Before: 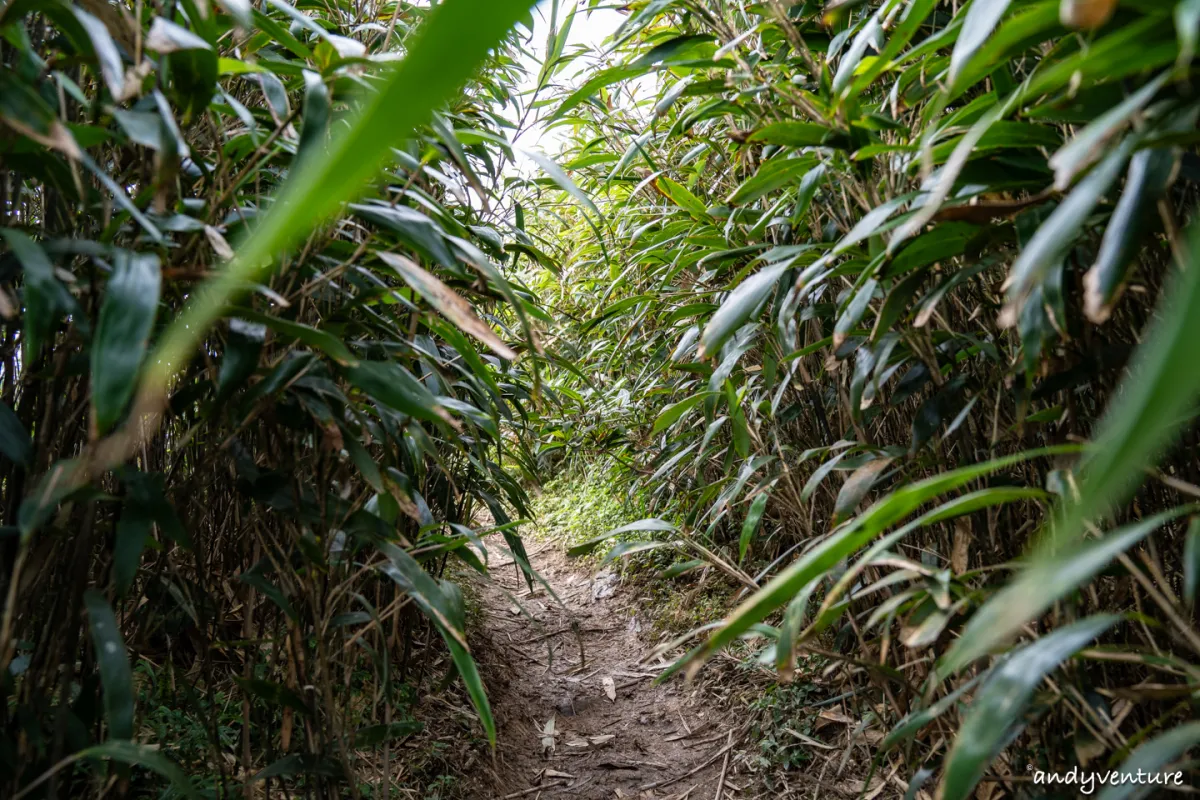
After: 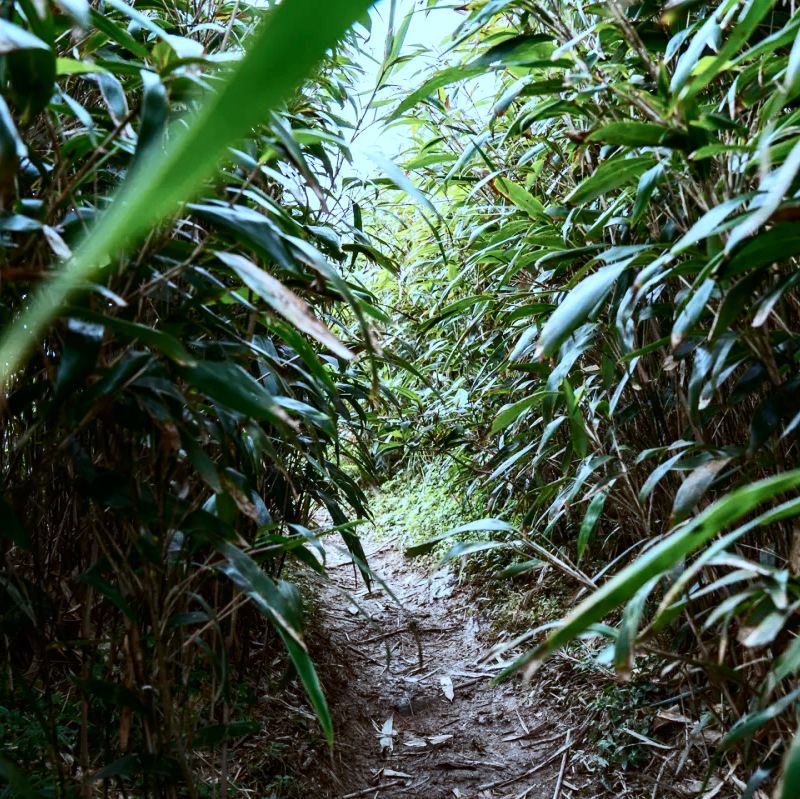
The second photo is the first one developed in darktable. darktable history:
contrast brightness saturation: contrast 0.28
base curve: curves: ch0 [(0, 0) (0.283, 0.295) (1, 1)], preserve colors none
crop and rotate: left 13.537%, right 19.796%
color correction: highlights a* -9.35, highlights b* -23.15
